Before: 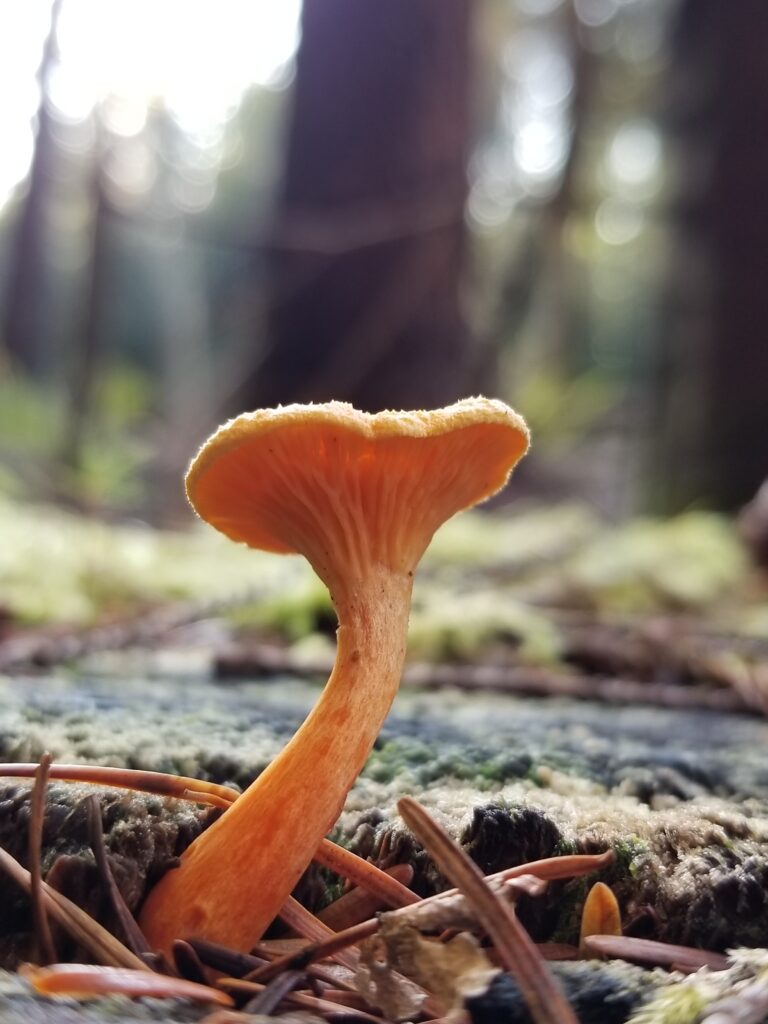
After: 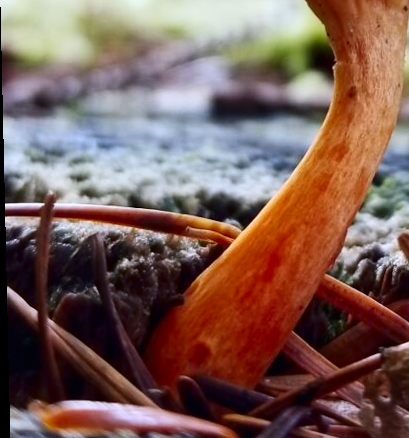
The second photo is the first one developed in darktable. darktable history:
contrast brightness saturation: contrast 0.21, brightness -0.11, saturation 0.21
white balance: red 0.967, blue 1.119, emerald 0.756
crop and rotate: top 54.778%, right 46.61%, bottom 0.159%
rotate and perspective: rotation -1.32°, lens shift (horizontal) -0.031, crop left 0.015, crop right 0.985, crop top 0.047, crop bottom 0.982
